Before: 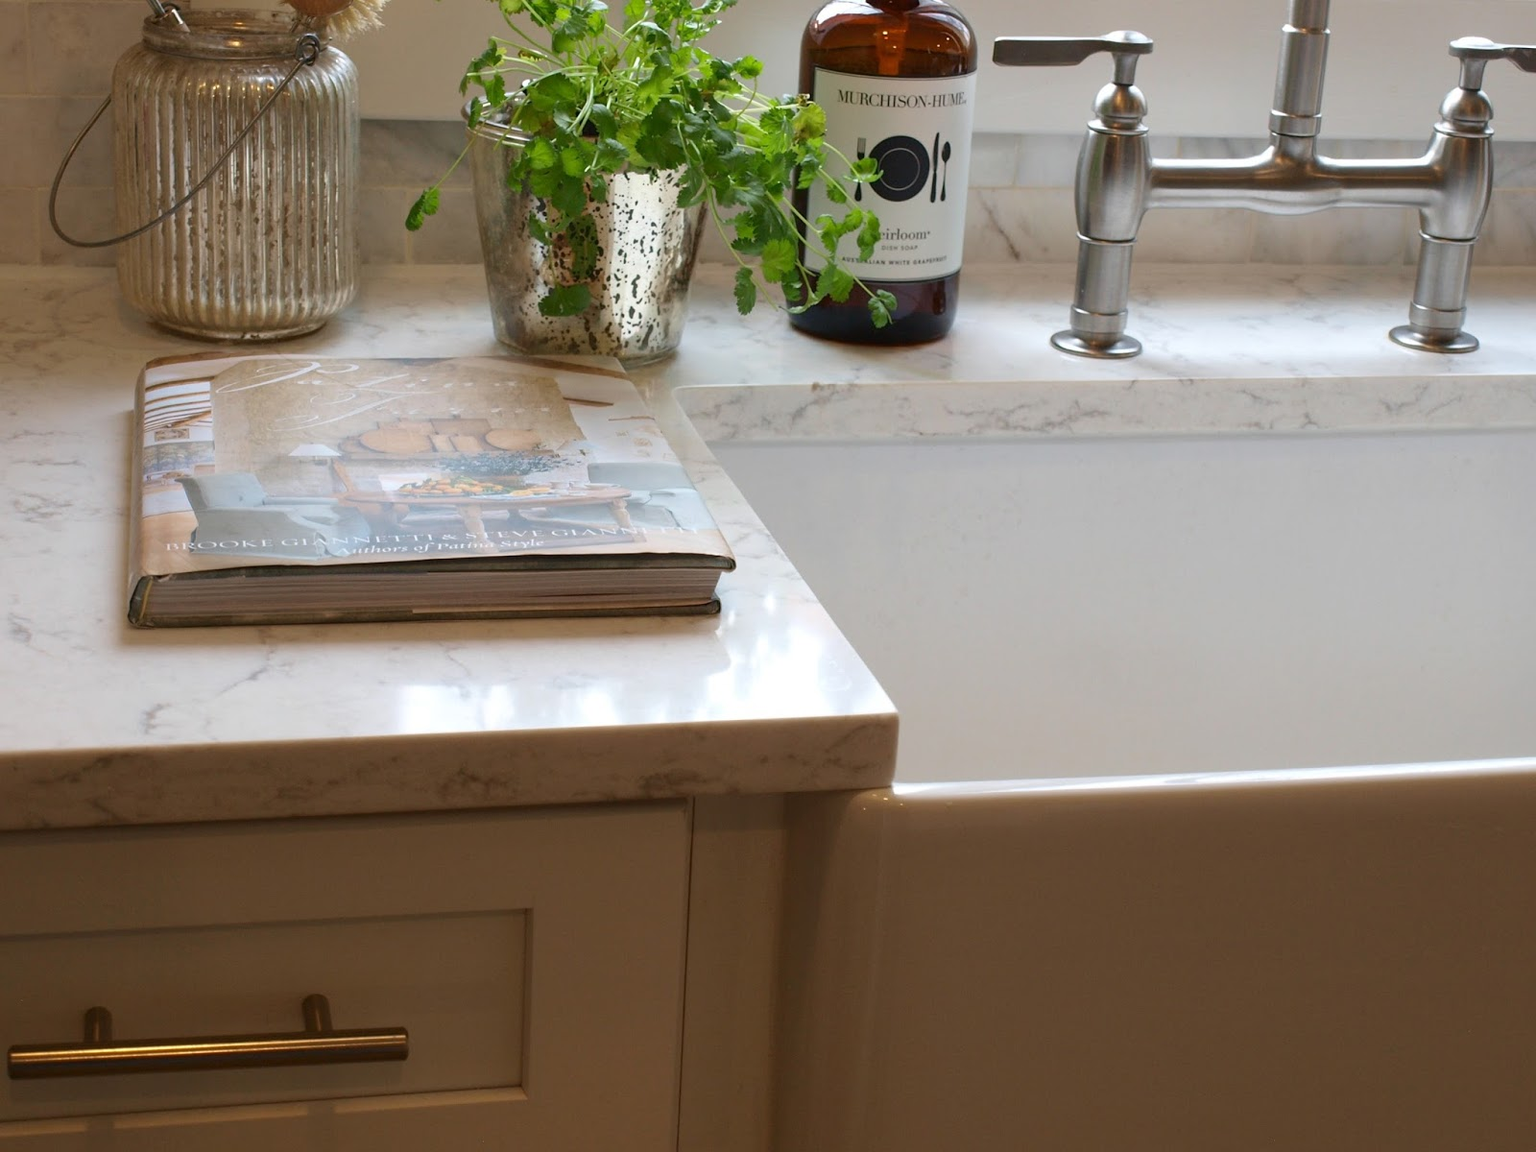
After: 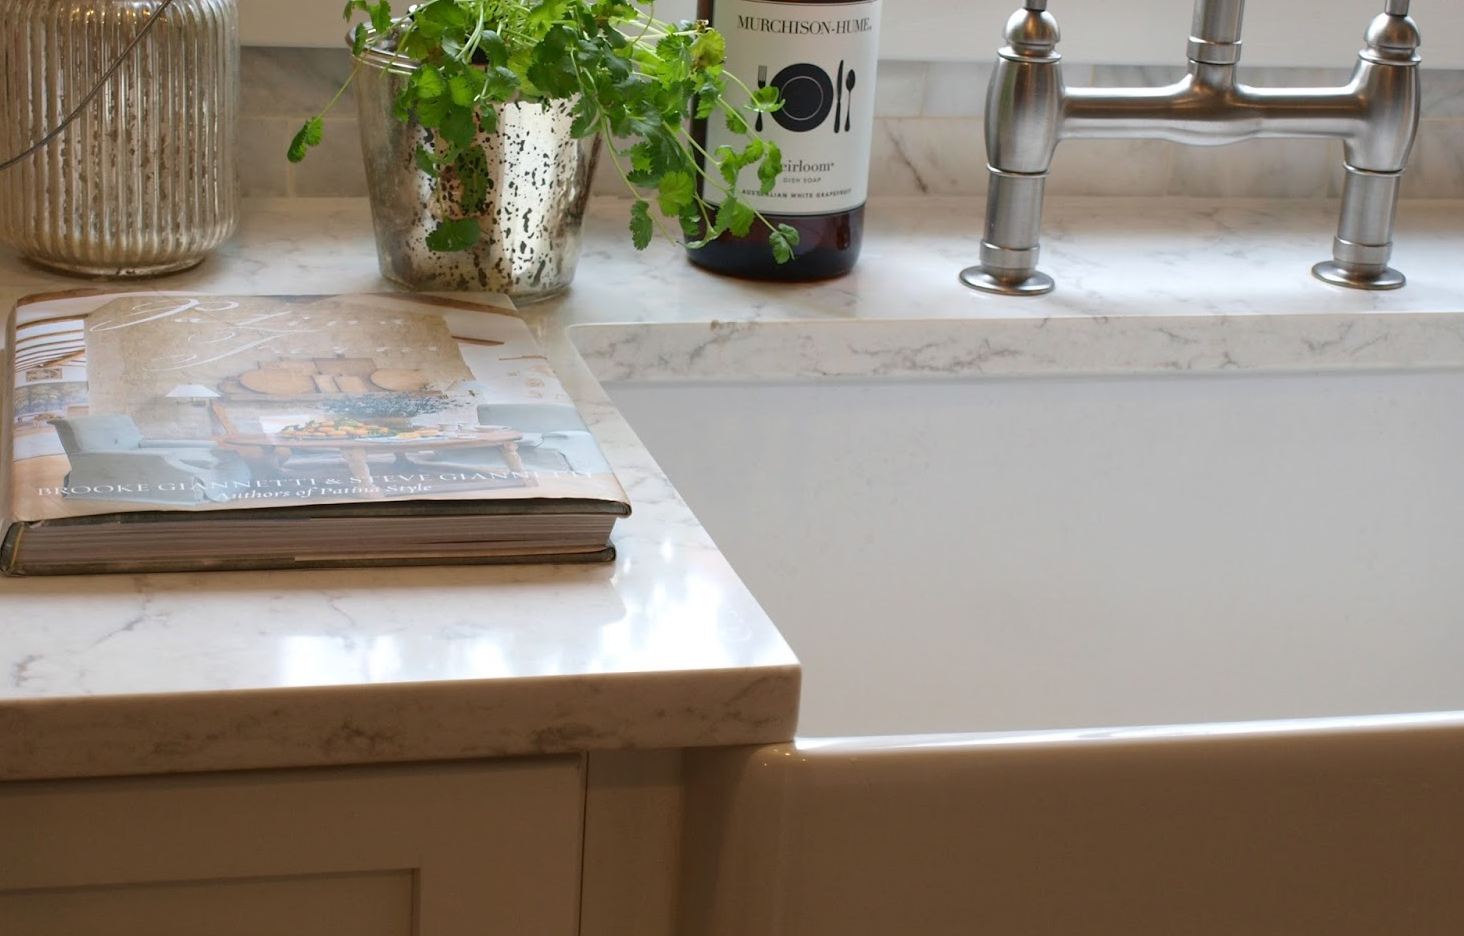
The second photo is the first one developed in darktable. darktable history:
crop: left 8.478%, top 6.578%, bottom 15.344%
